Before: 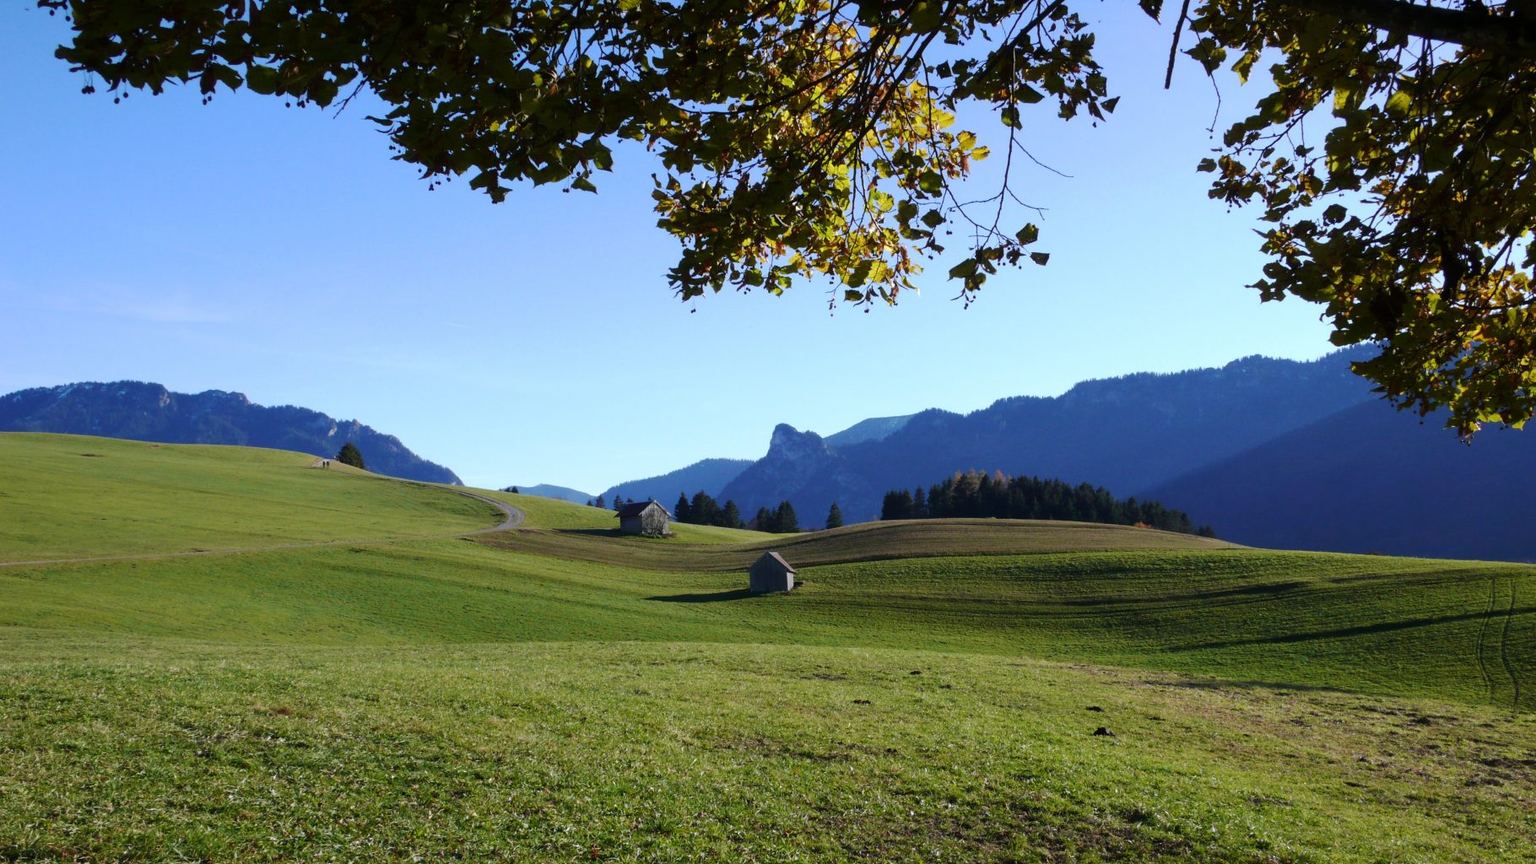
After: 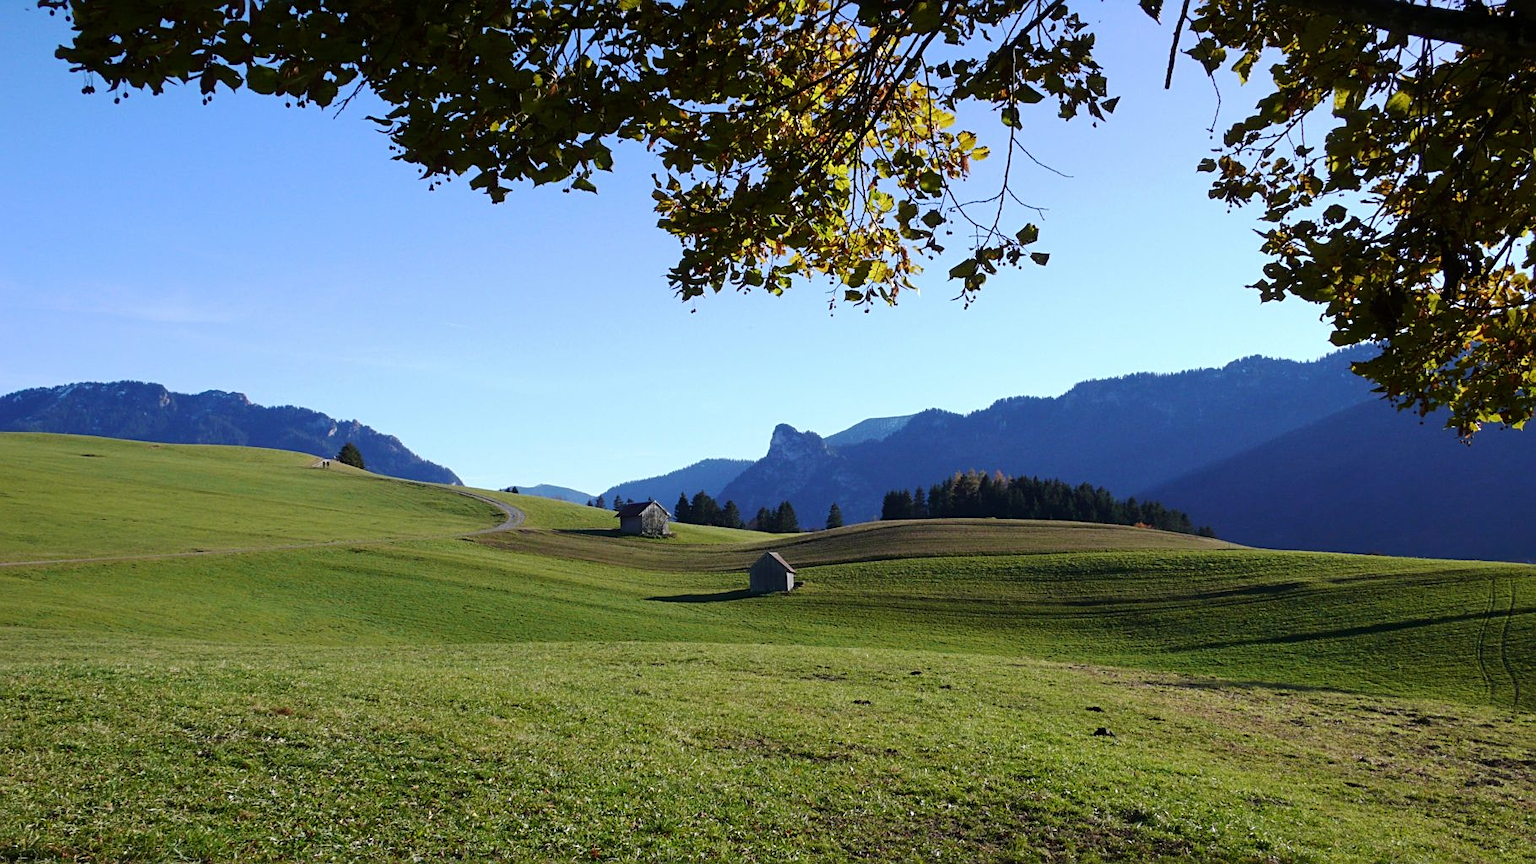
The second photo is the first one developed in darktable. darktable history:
sharpen: radius 2.167, amount 0.381, threshold 0
exposure: compensate highlight preservation false
